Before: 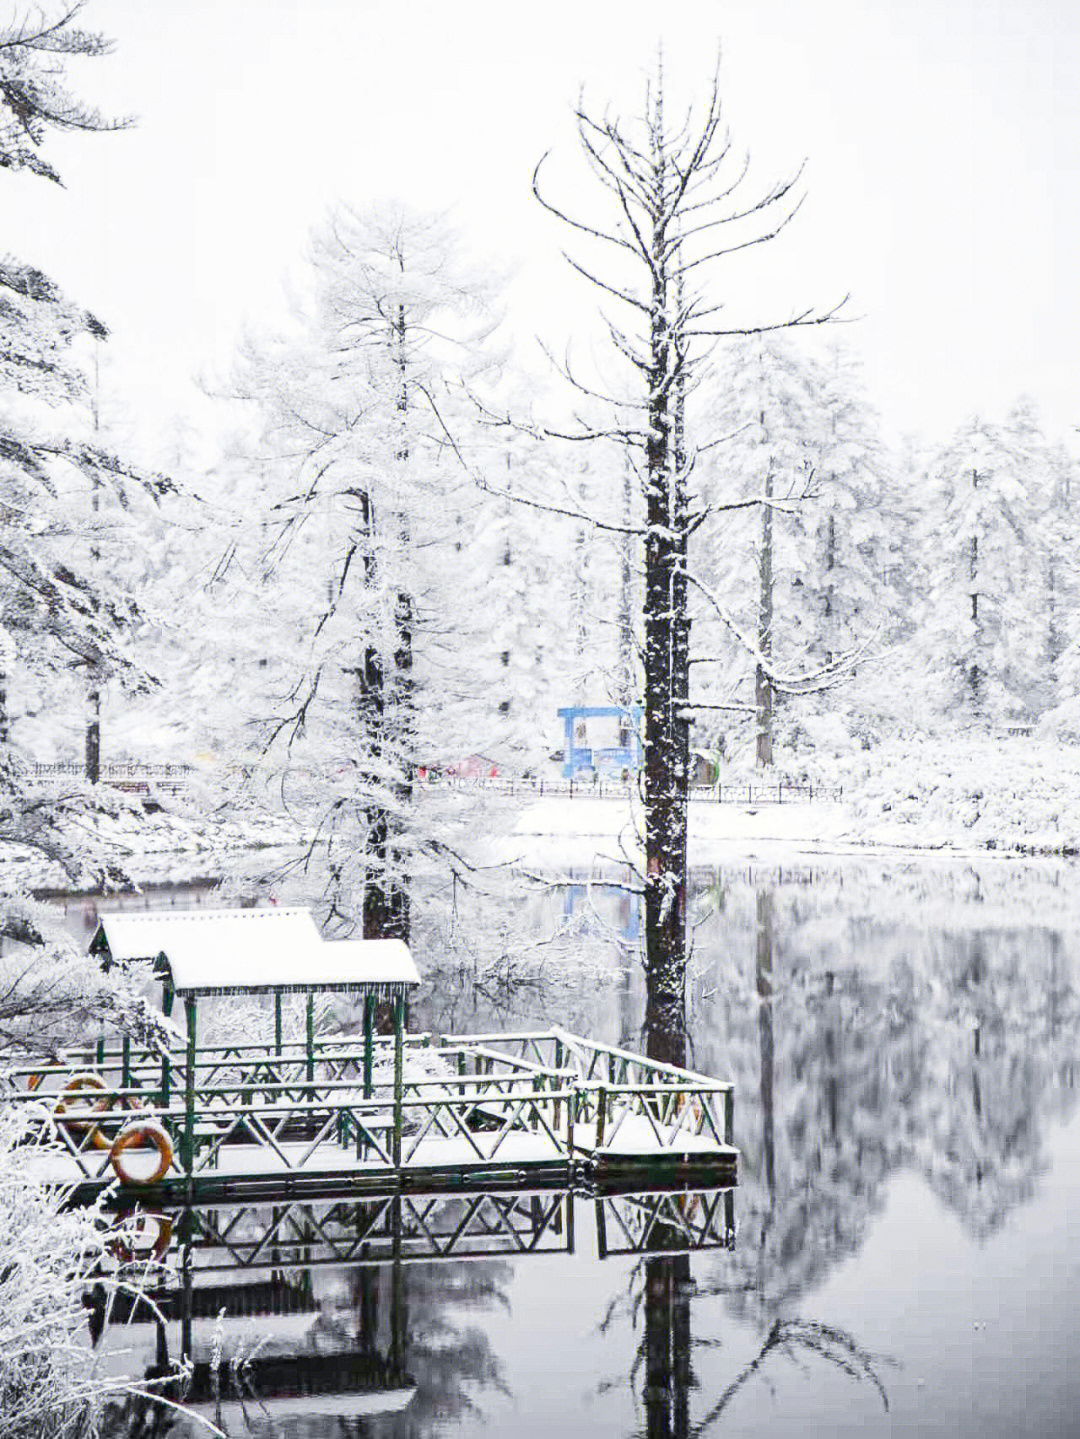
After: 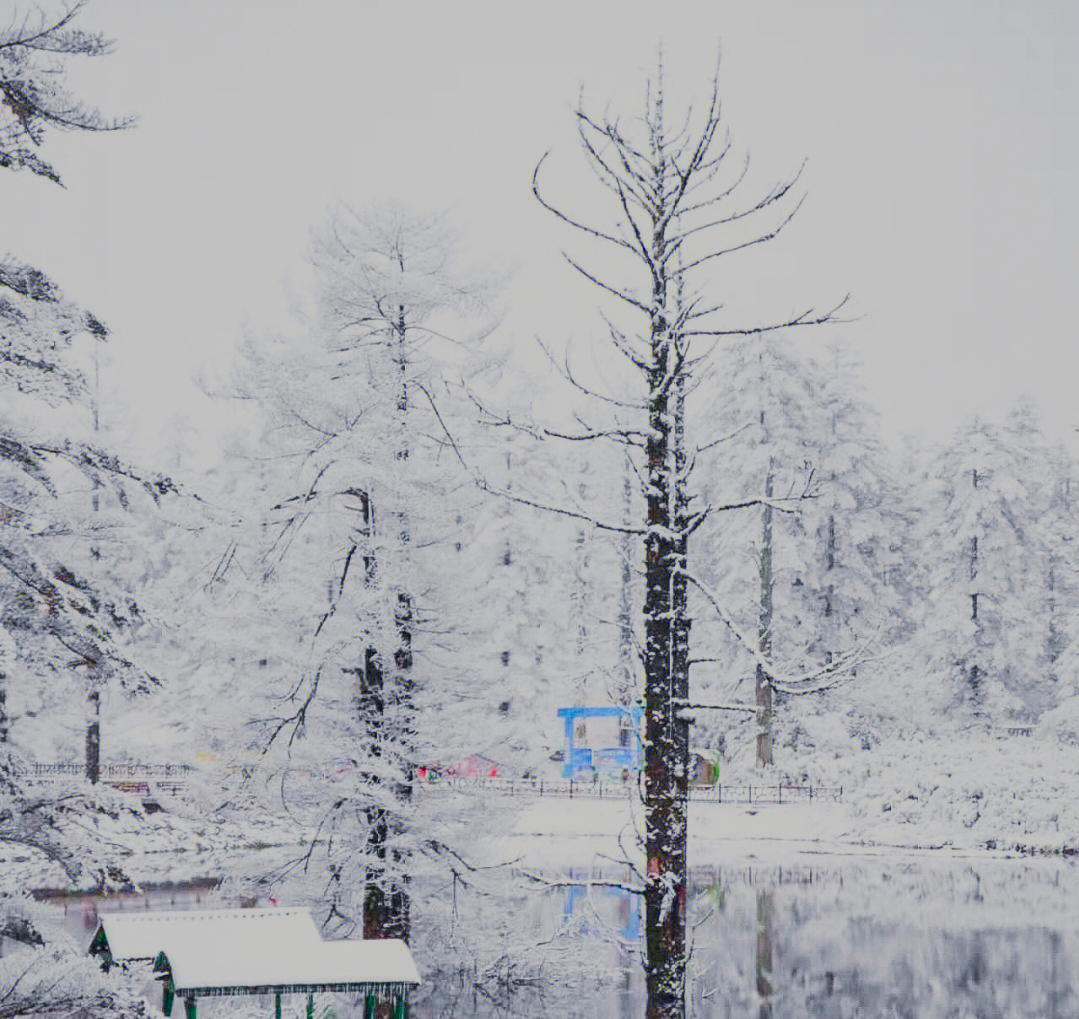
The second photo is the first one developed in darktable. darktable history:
exposure: exposure -1.365 EV, compensate exposure bias true, compensate highlight preservation false
contrast brightness saturation: contrast 0.067, brightness 0.171, saturation 0.415
color balance rgb: highlights gain › luminance 14.762%, perceptual saturation grading › global saturation 20%, perceptual saturation grading › highlights -25.074%, perceptual saturation grading › shadows 50.079%, global vibrance 8.418%
crop: right 0.001%, bottom 29.141%
